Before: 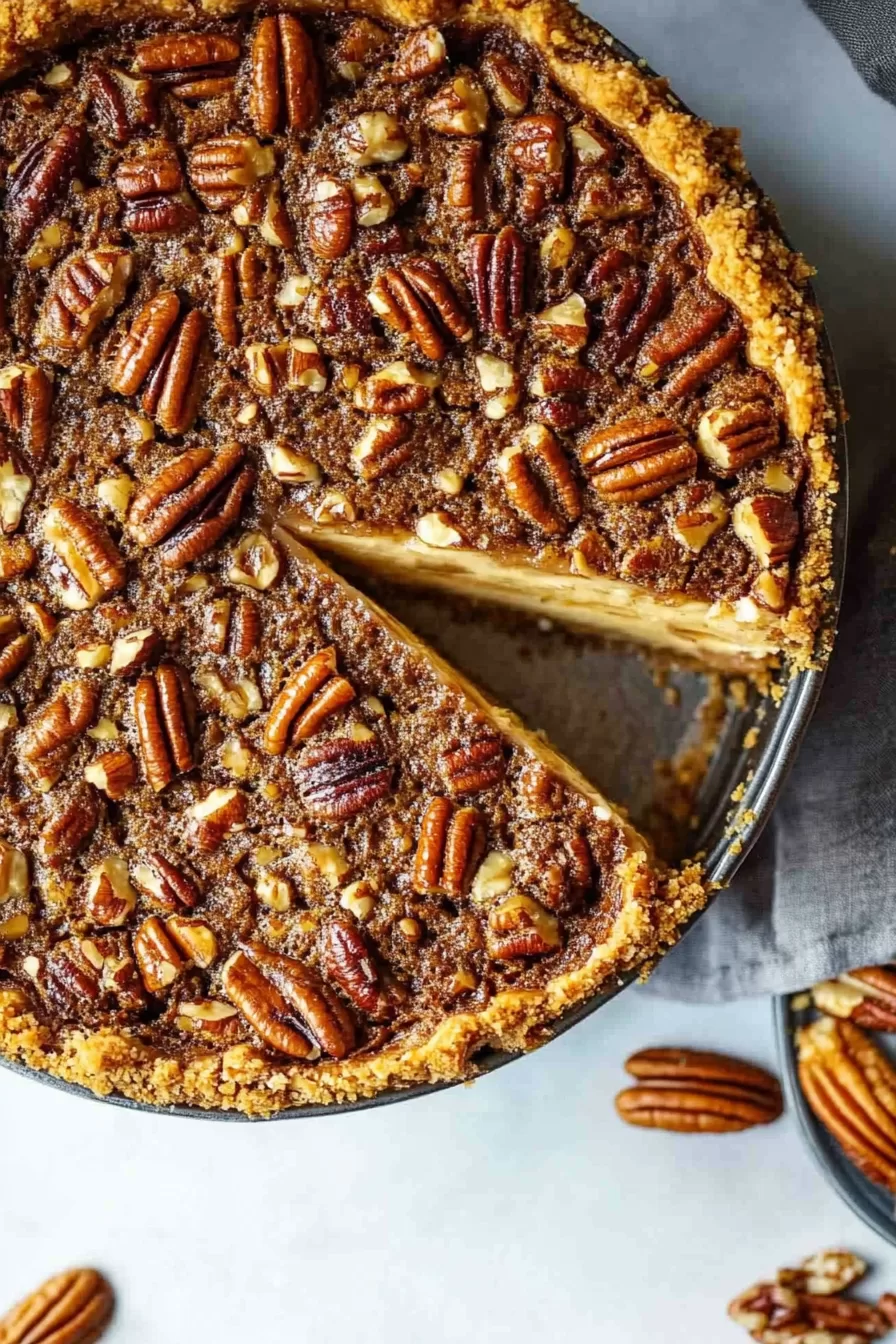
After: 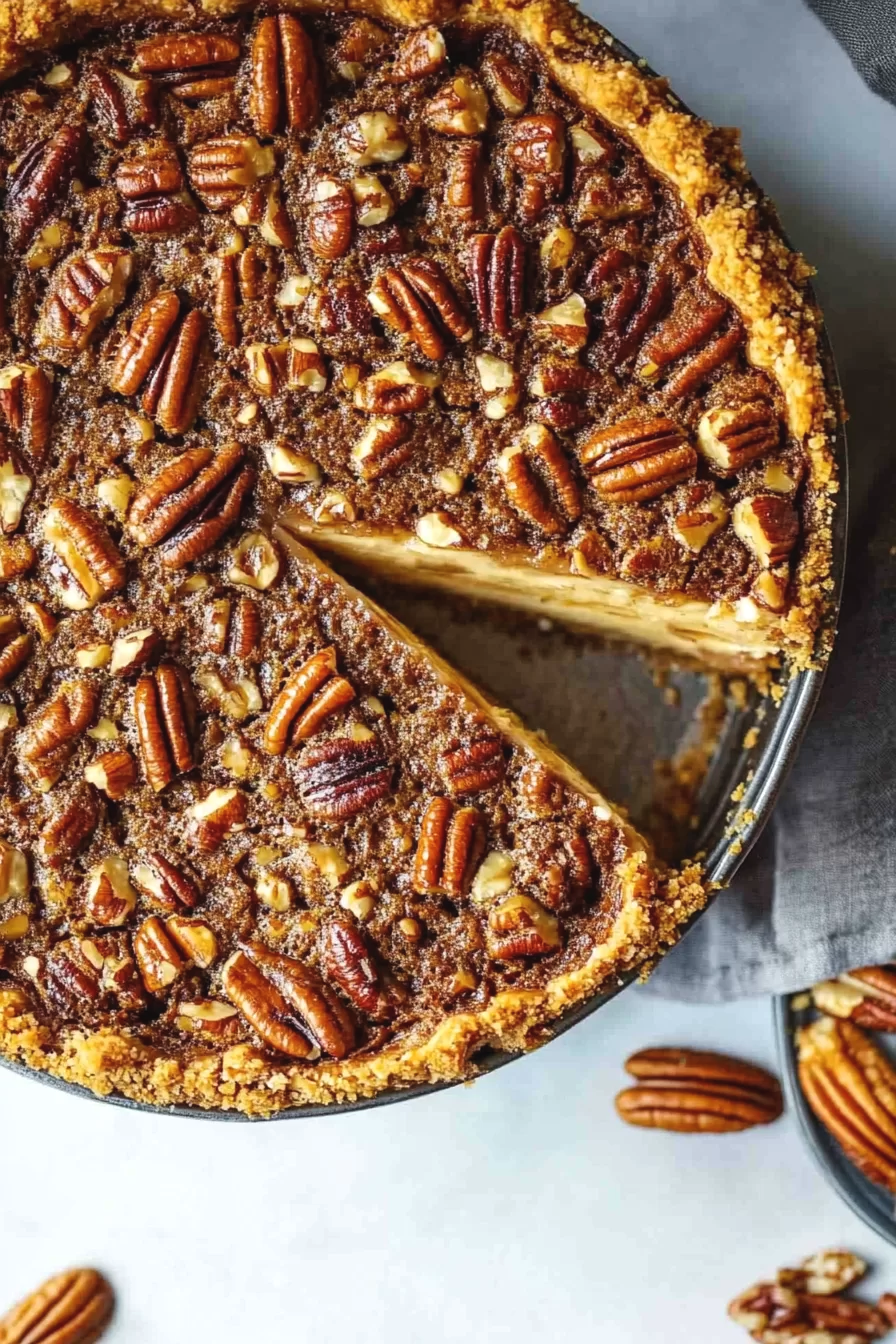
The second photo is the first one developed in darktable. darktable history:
exposure: black level correction -0.003, exposure 0.047 EV, compensate highlight preservation false
